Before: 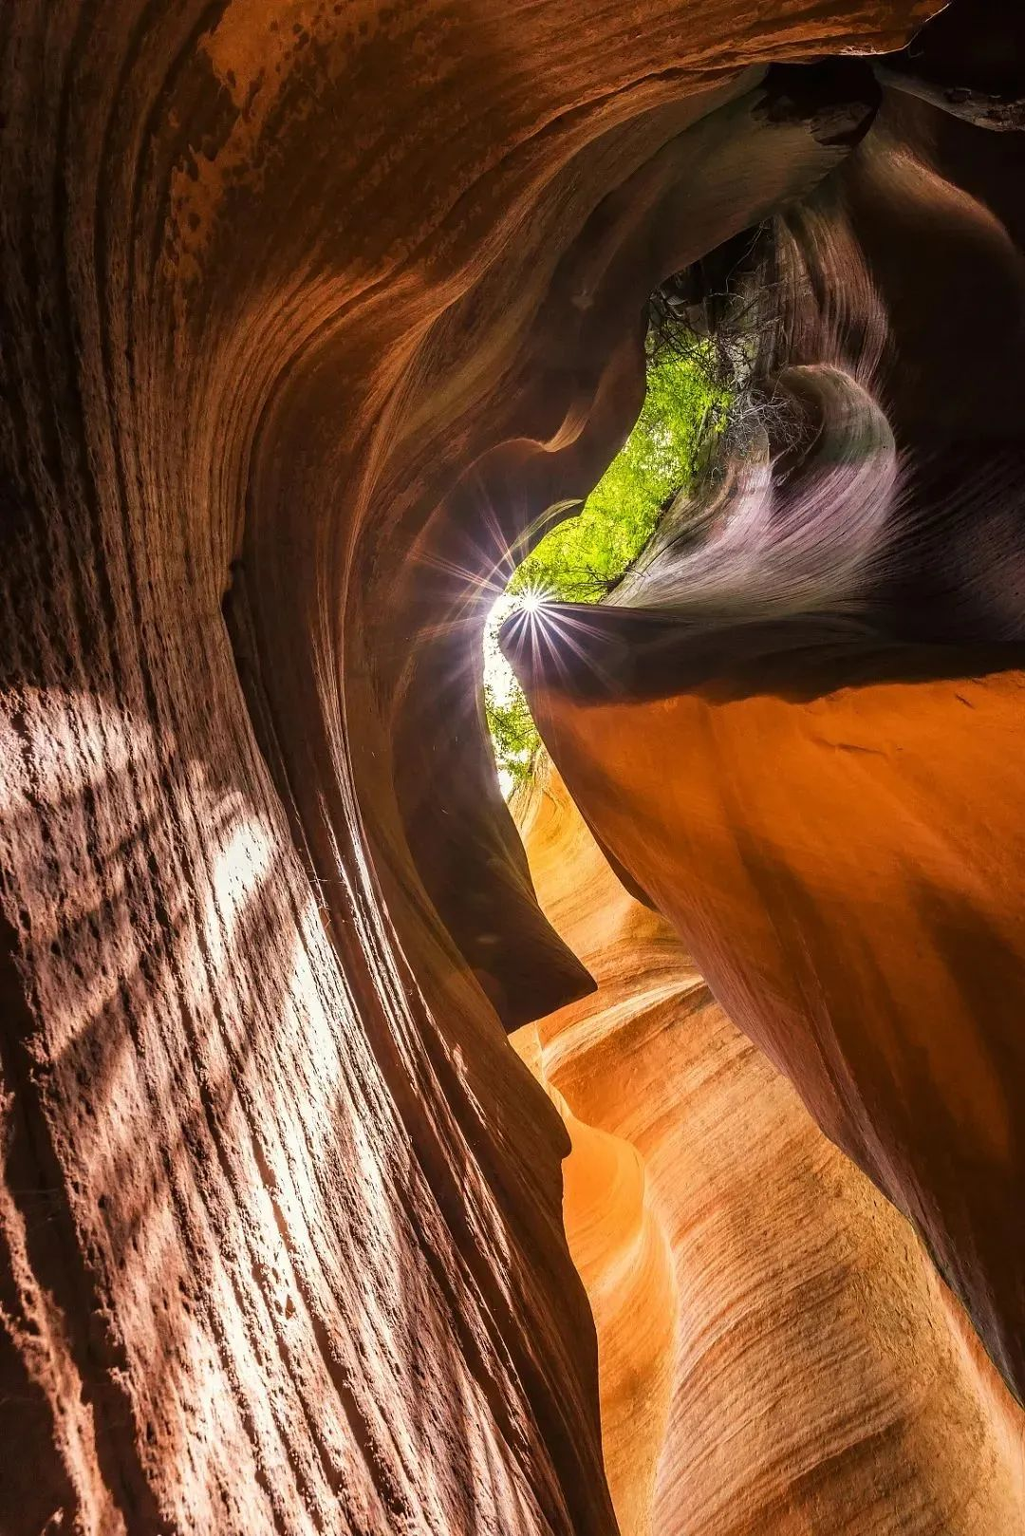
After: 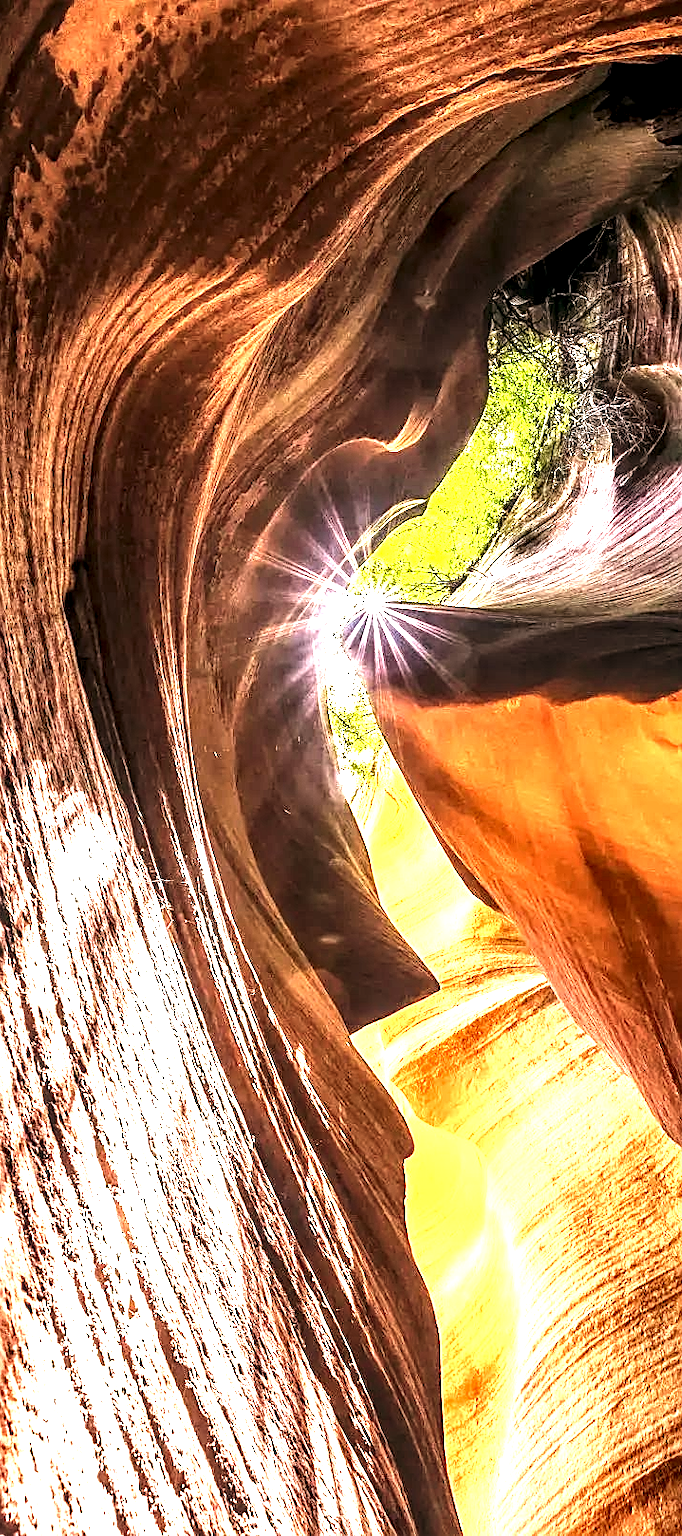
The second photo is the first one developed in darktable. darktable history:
tone equalizer: -8 EV -1.08 EV, -7 EV -1.01 EV, -6 EV -0.867 EV, -5 EV -0.578 EV, -3 EV 0.578 EV, -2 EV 0.867 EV, -1 EV 1.01 EV, +0 EV 1.08 EV, edges refinement/feathering 500, mask exposure compensation -1.57 EV, preserve details no
sharpen: on, module defaults
local contrast: highlights 19%, detail 186%
crop: left 15.419%, right 17.914%
color balance: lift [0.998, 0.998, 1.001, 1.002], gamma [0.995, 1.025, 0.992, 0.975], gain [0.995, 1.02, 0.997, 0.98]
levels: levels [0, 0.478, 1]
exposure: black level correction -0.005, exposure 1.002 EV, compensate highlight preservation false
